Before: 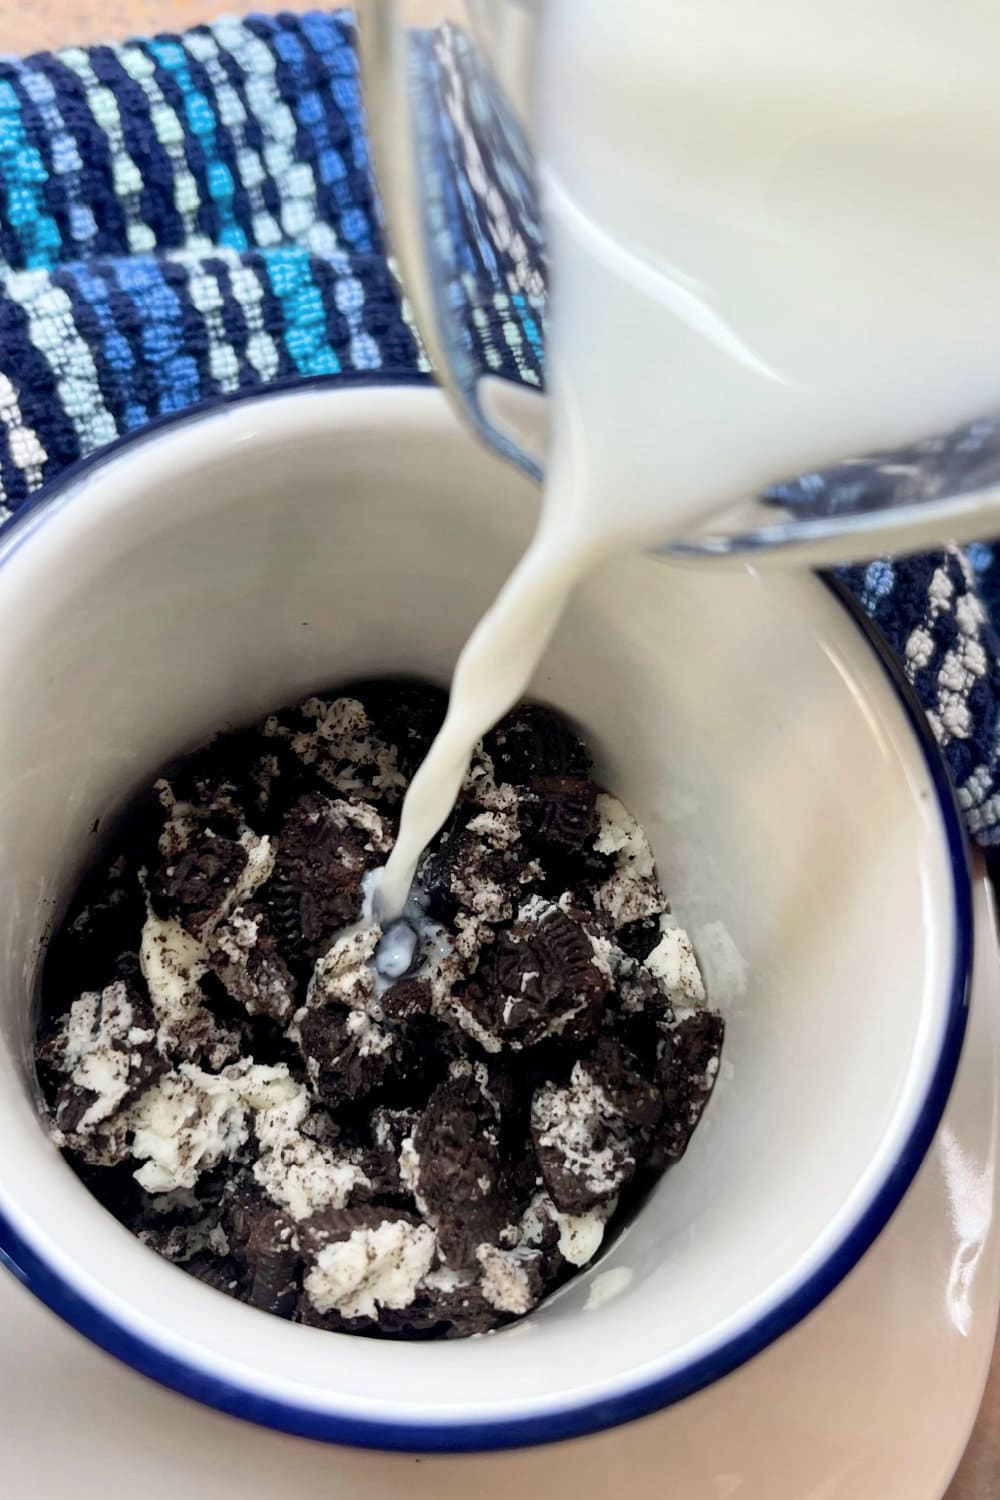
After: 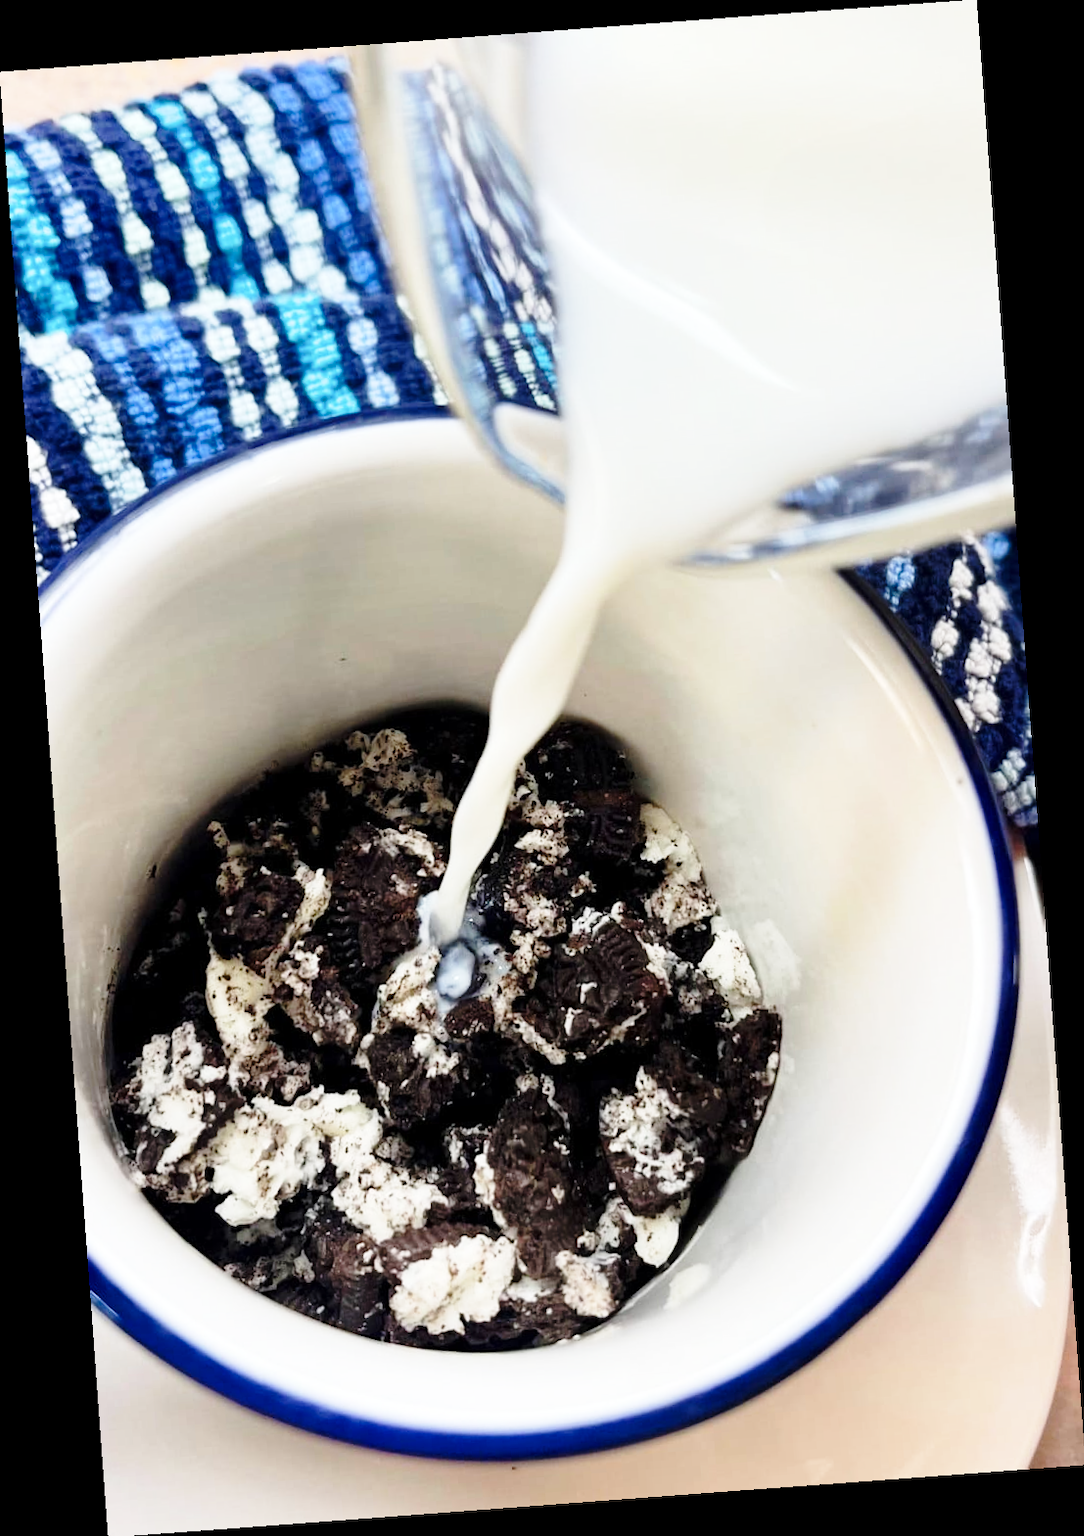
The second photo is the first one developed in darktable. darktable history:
rotate and perspective: rotation -4.25°, automatic cropping off
base curve: curves: ch0 [(0, 0) (0.028, 0.03) (0.121, 0.232) (0.46, 0.748) (0.859, 0.968) (1, 1)], preserve colors none
